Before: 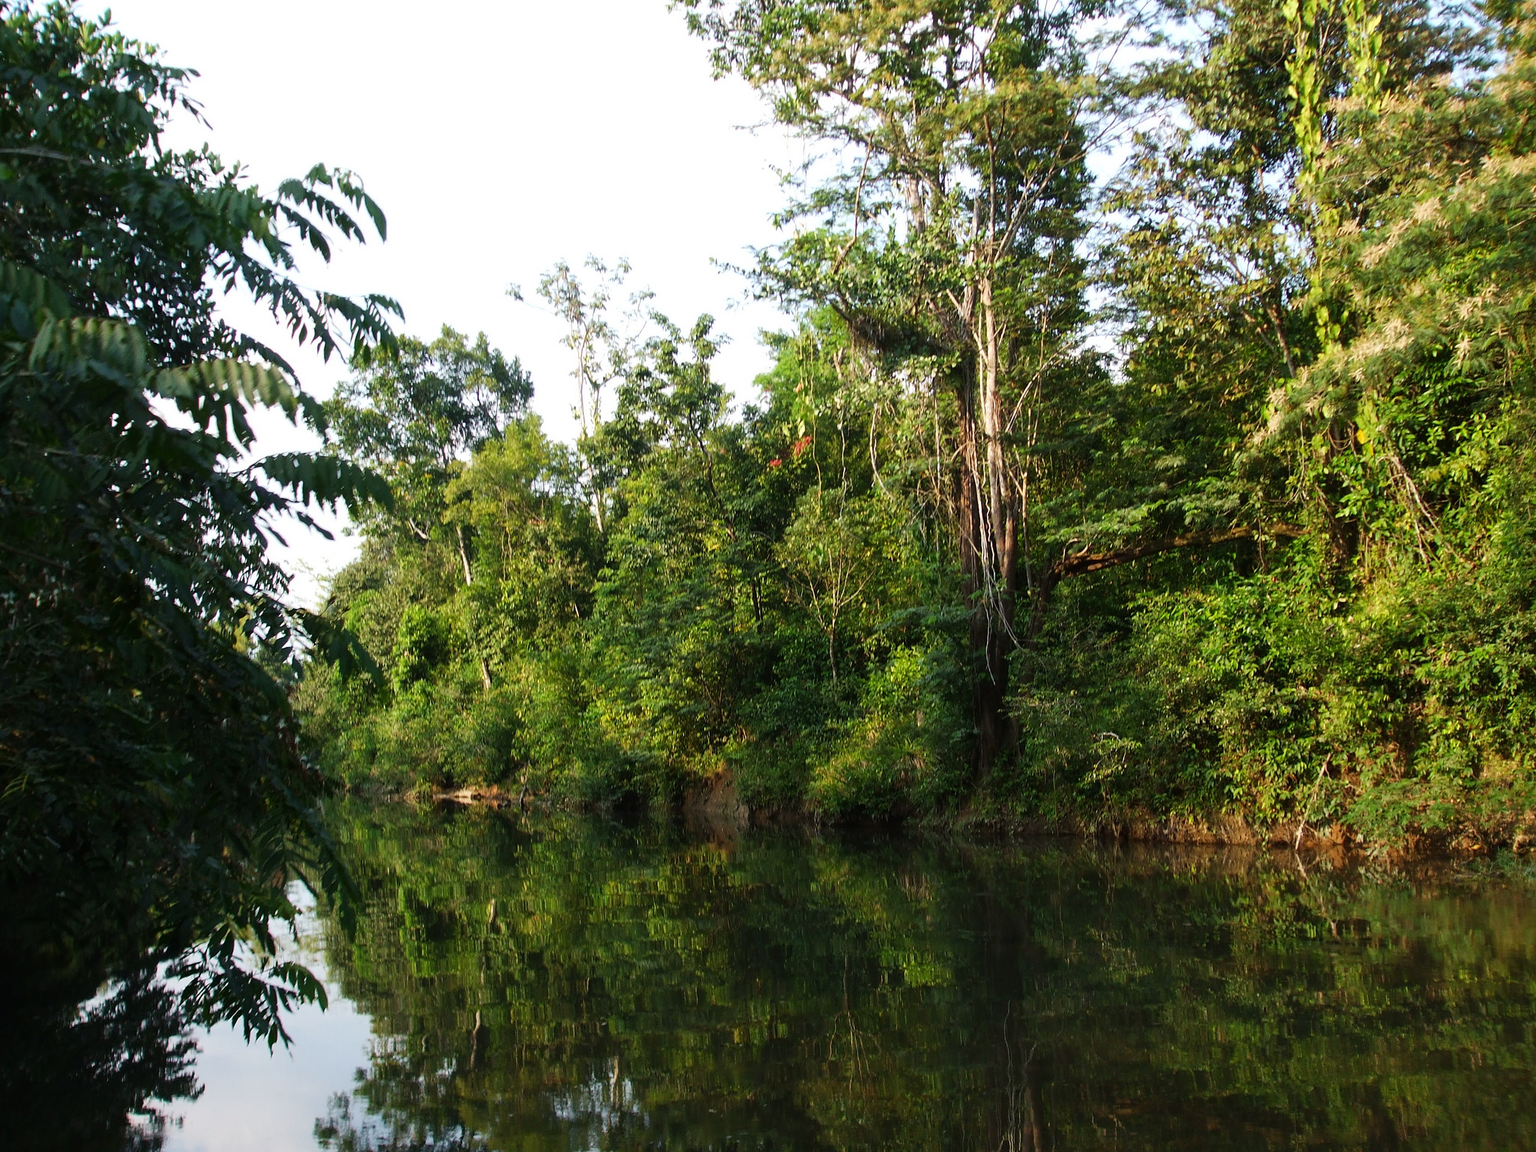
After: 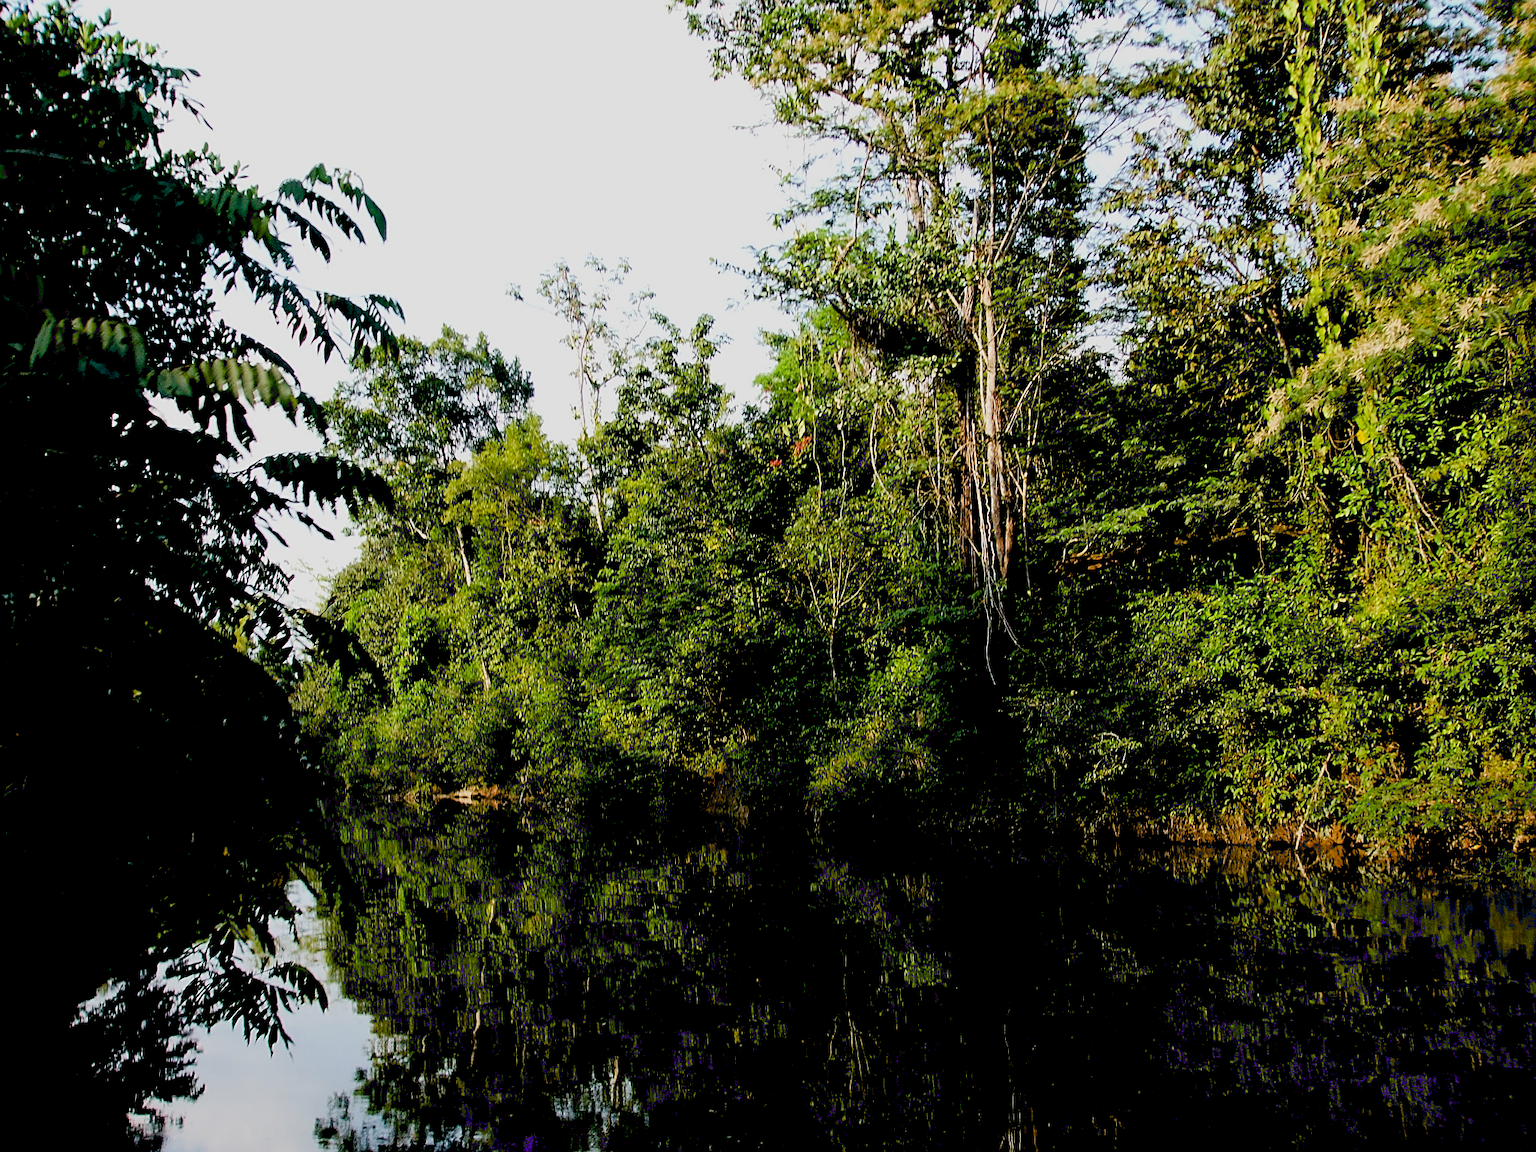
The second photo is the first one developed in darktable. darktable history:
filmic rgb: middle gray luminance 18.27%, black relative exposure -11.17 EV, white relative exposure 3.73 EV, target black luminance 0%, hardness 5.81, latitude 57.4%, contrast 0.964, shadows ↔ highlights balance 49.79%
exposure: black level correction 0.048, exposure 0.012 EV, compensate highlight preservation false
sharpen: on, module defaults
